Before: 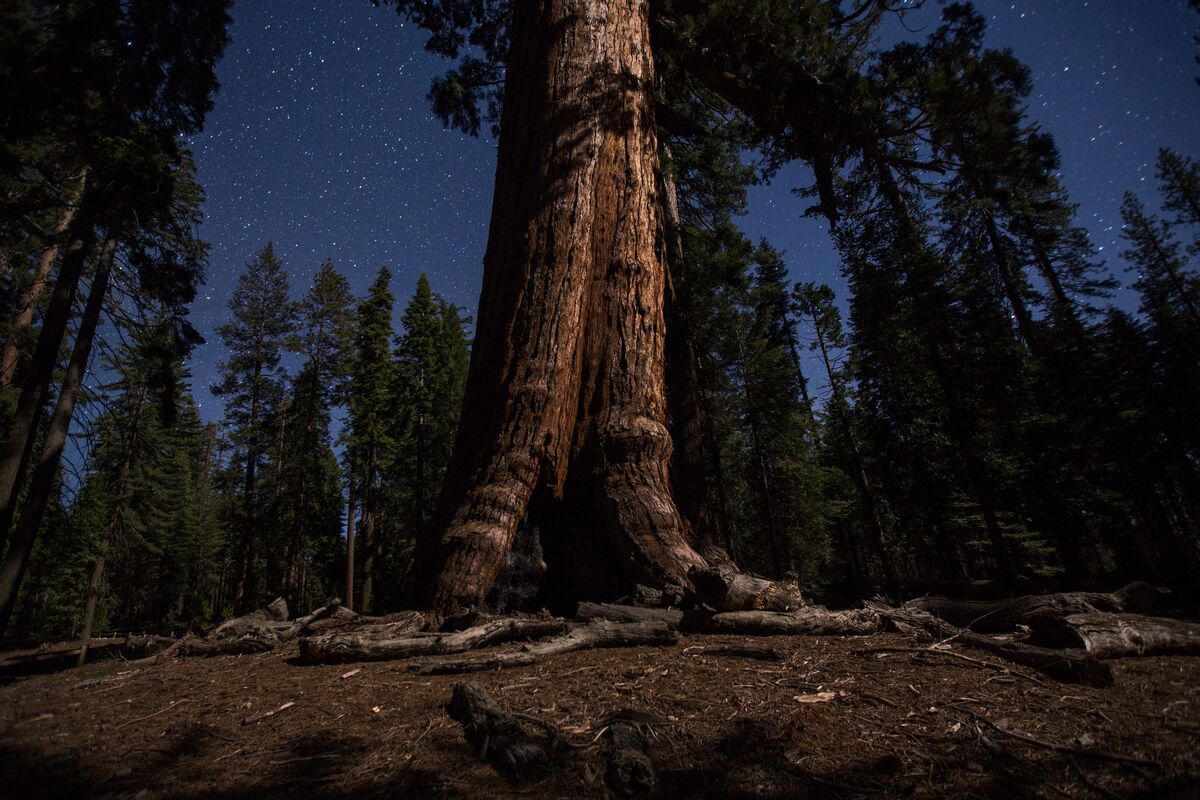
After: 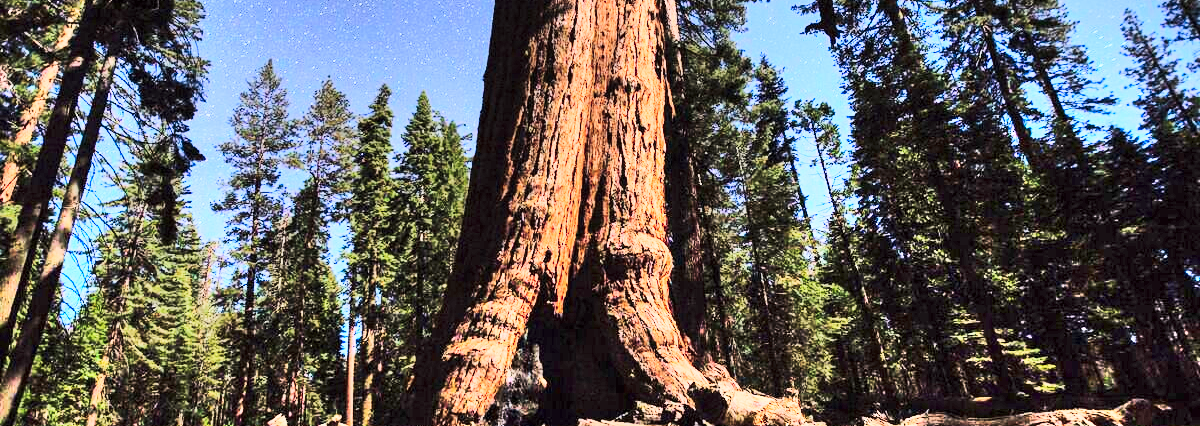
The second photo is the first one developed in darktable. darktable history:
crop and rotate: top 22.914%, bottom 23.743%
shadows and highlights: radius 124.47, shadows 99.44, white point adjustment -2.86, highlights -99.42, soften with gaussian
